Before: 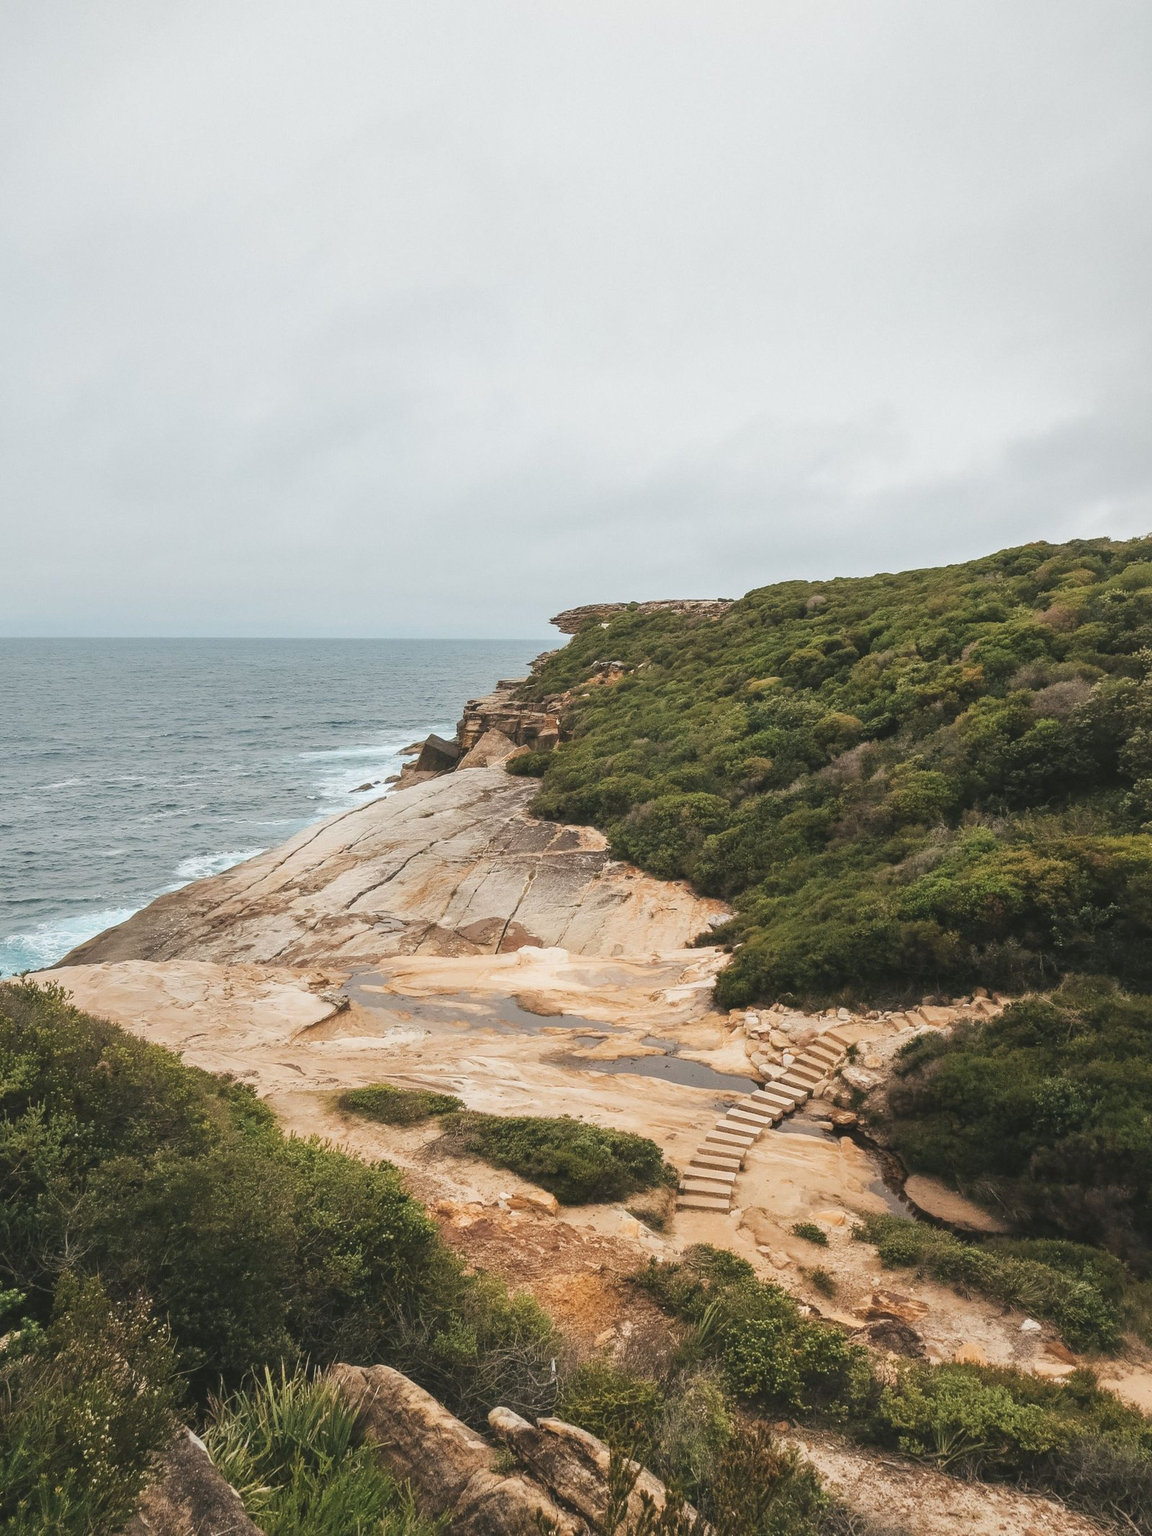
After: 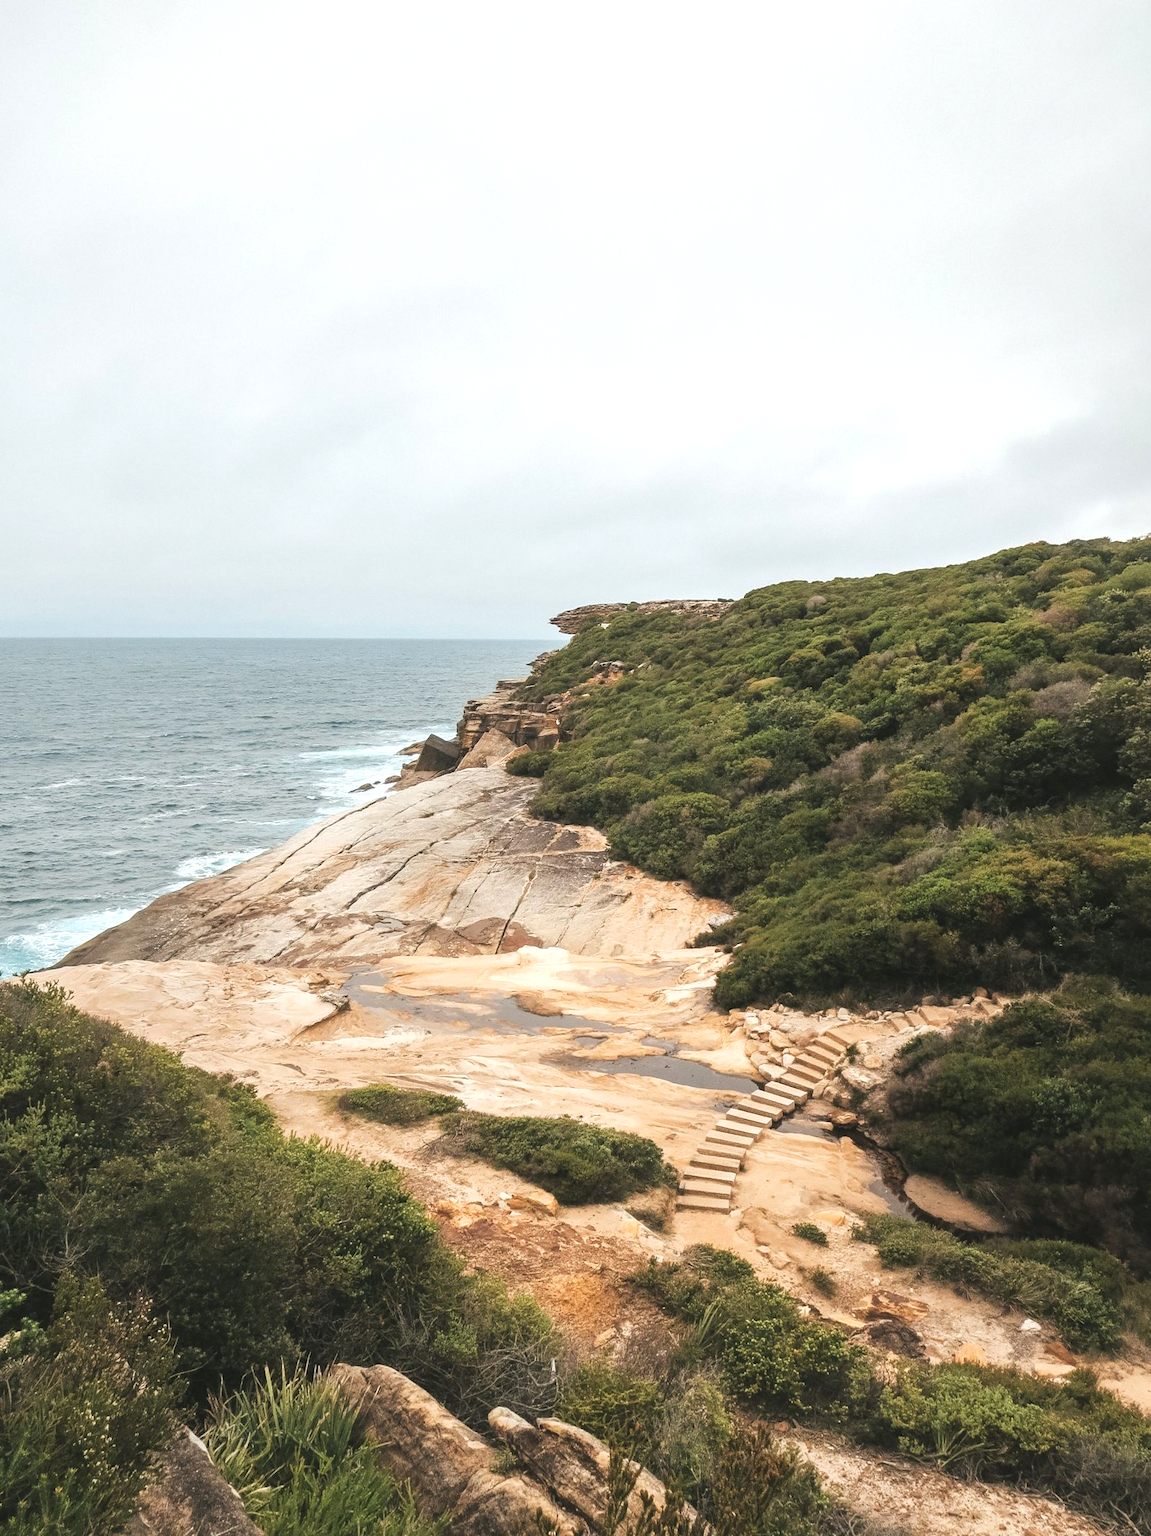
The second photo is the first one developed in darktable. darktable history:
tone equalizer: -8 EV -0.426 EV, -7 EV -0.37 EV, -6 EV -0.363 EV, -5 EV -0.248 EV, -3 EV 0.225 EV, -2 EV 0.33 EV, -1 EV 0.407 EV, +0 EV 0.415 EV
